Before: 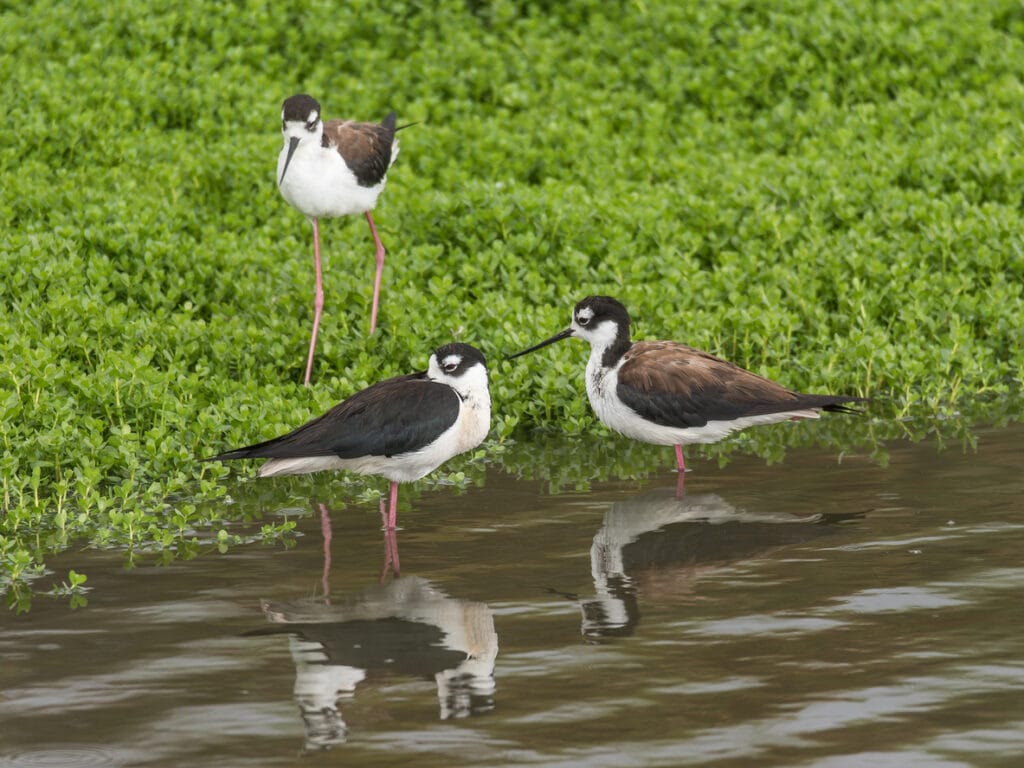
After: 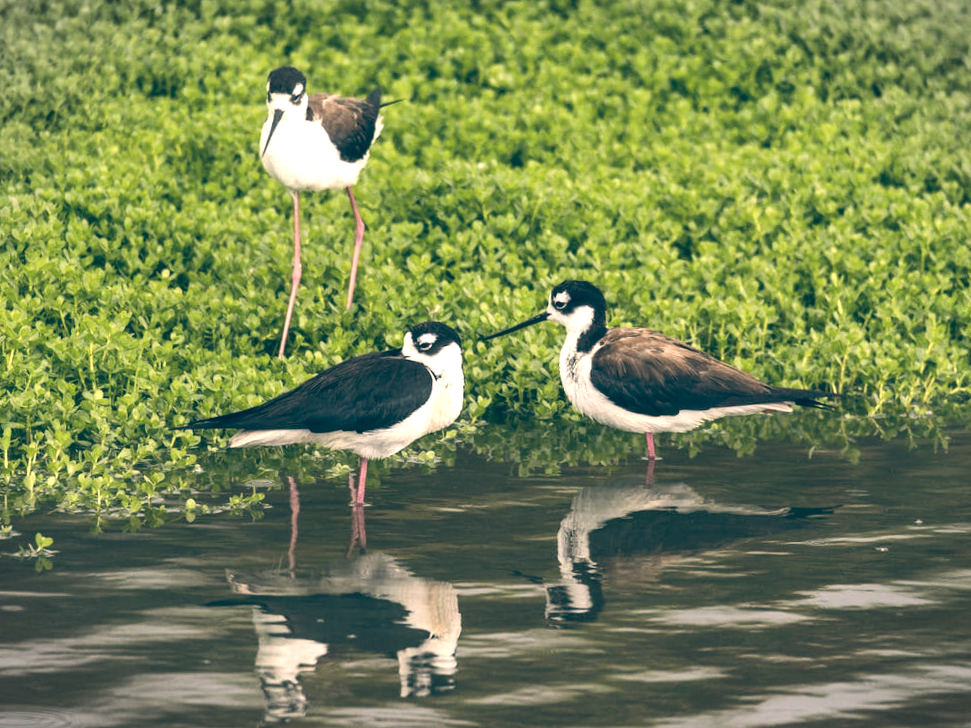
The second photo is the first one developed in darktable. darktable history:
color contrast: green-magenta contrast 0.81
crop and rotate: angle -2.38°
vignetting: fall-off start 100%, brightness -0.282, width/height ratio 1.31
white balance: red 1.009, blue 0.985
tone equalizer: -8 EV -0.75 EV, -7 EV -0.7 EV, -6 EV -0.6 EV, -5 EV -0.4 EV, -3 EV 0.4 EV, -2 EV 0.6 EV, -1 EV 0.7 EV, +0 EV 0.75 EV, edges refinement/feathering 500, mask exposure compensation -1.57 EV, preserve details no
color balance: lift [1.006, 0.985, 1.002, 1.015], gamma [1, 0.953, 1.008, 1.047], gain [1.076, 1.13, 1.004, 0.87]
color zones: curves: ch1 [(0, 0.513) (0.143, 0.524) (0.286, 0.511) (0.429, 0.506) (0.571, 0.503) (0.714, 0.503) (0.857, 0.508) (1, 0.513)]
